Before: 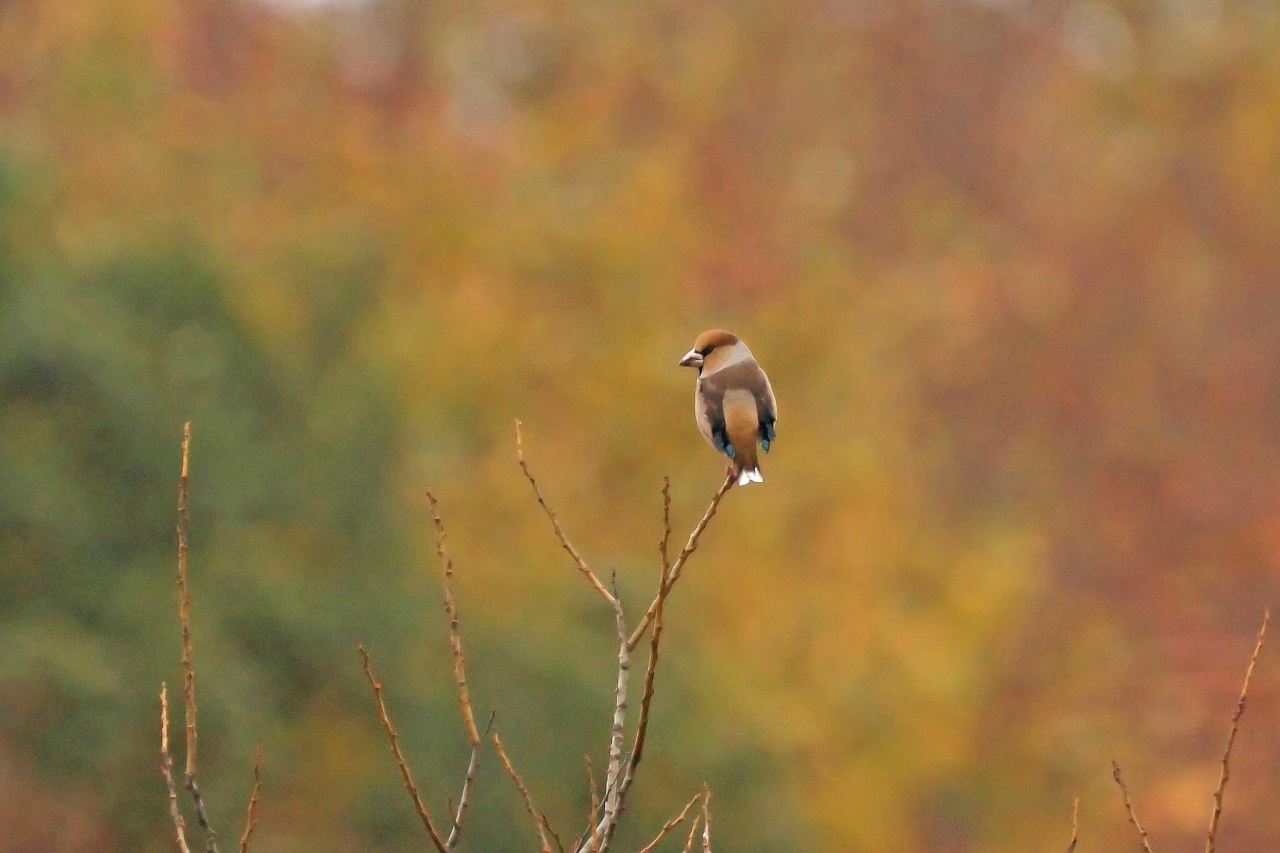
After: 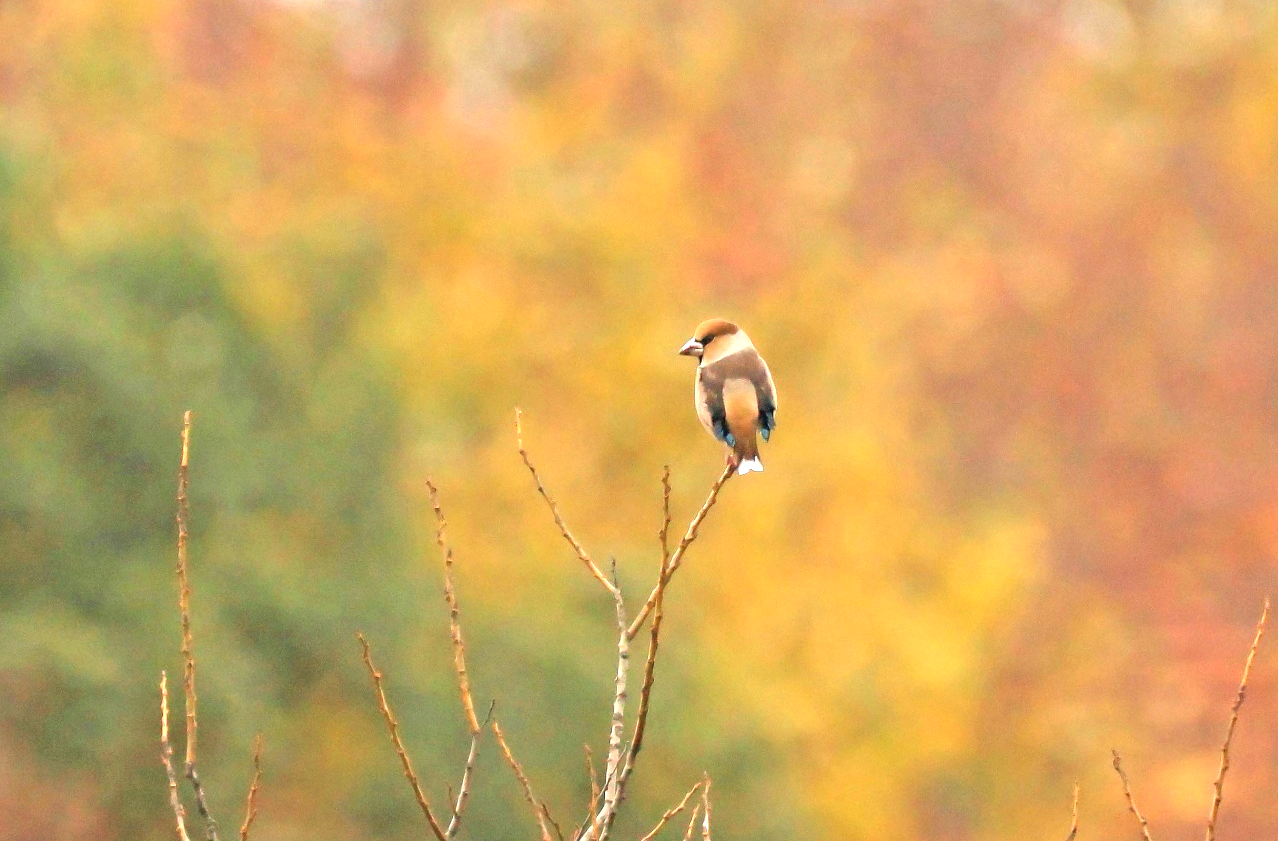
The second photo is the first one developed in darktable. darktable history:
exposure: exposure 1.141 EV, compensate highlight preservation false
color correction: highlights b* 3
crop: top 1.346%, right 0.114%
